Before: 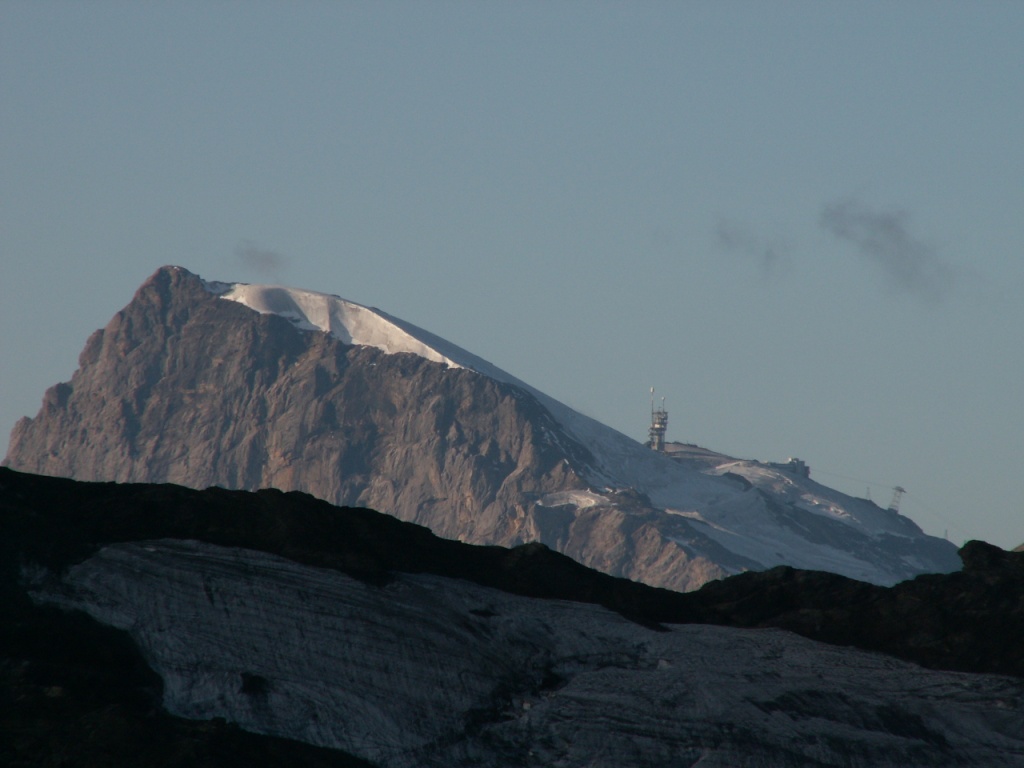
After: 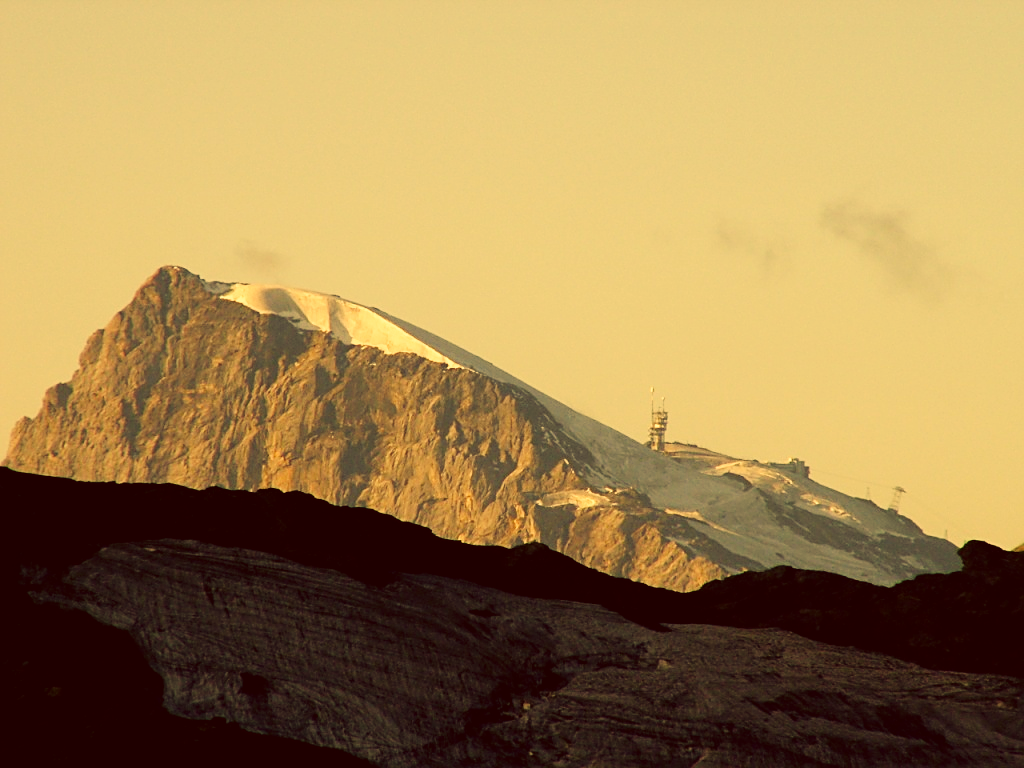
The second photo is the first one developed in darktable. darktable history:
white balance: red 1.08, blue 0.791
base curve: curves: ch0 [(0, 0.003) (0.001, 0.002) (0.006, 0.004) (0.02, 0.022) (0.048, 0.086) (0.094, 0.234) (0.162, 0.431) (0.258, 0.629) (0.385, 0.8) (0.548, 0.918) (0.751, 0.988) (1, 1)], preserve colors none
exposure: compensate highlight preservation false
color correction: highlights a* 10.12, highlights b* 39.04, shadows a* 14.62, shadows b* 3.37
sharpen: on, module defaults
